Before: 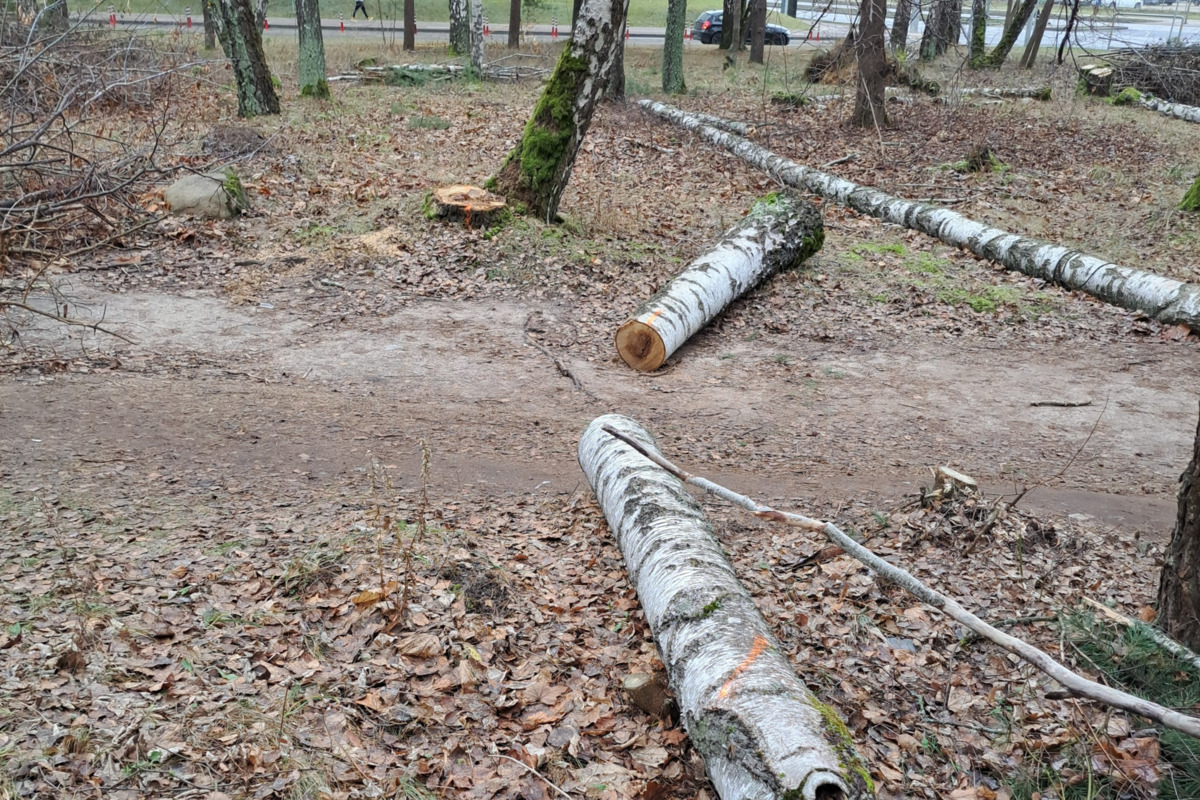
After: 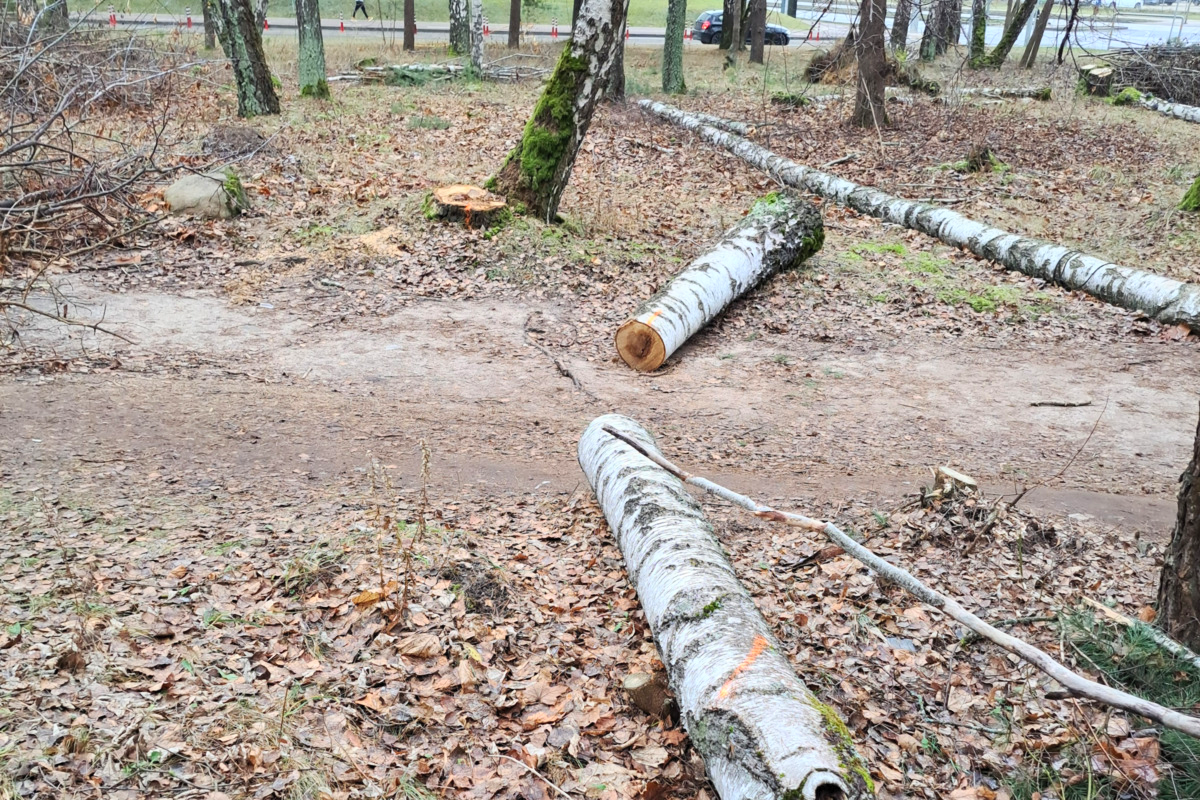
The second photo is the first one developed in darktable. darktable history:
contrast brightness saturation: contrast 0.2, brightness 0.162, saturation 0.224
